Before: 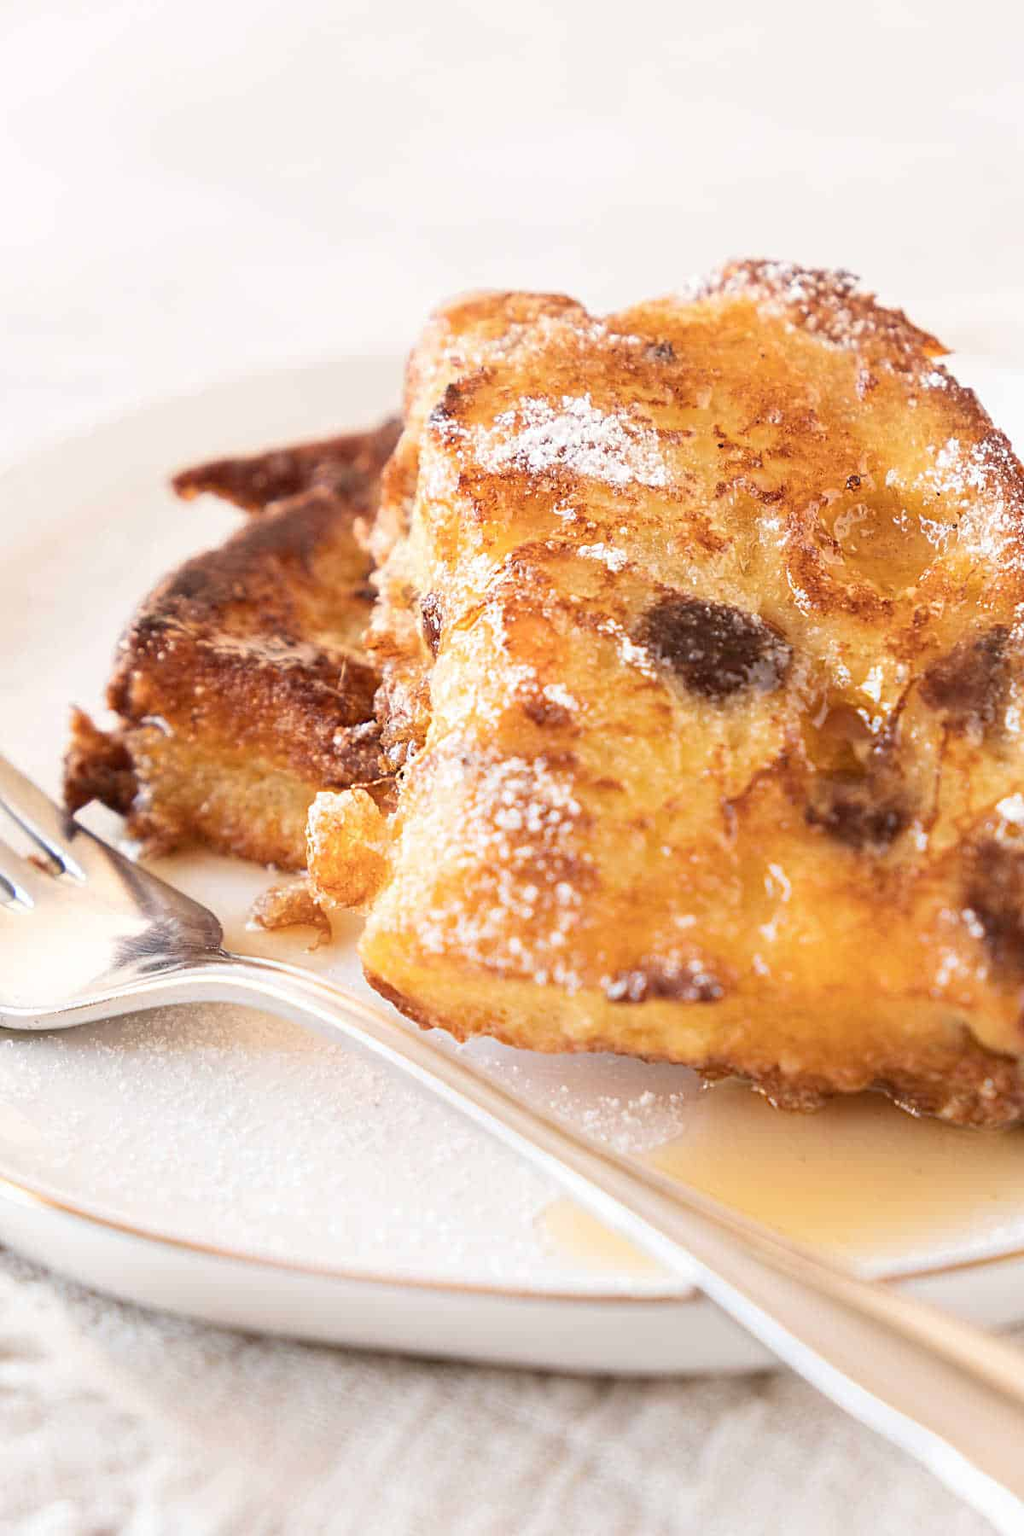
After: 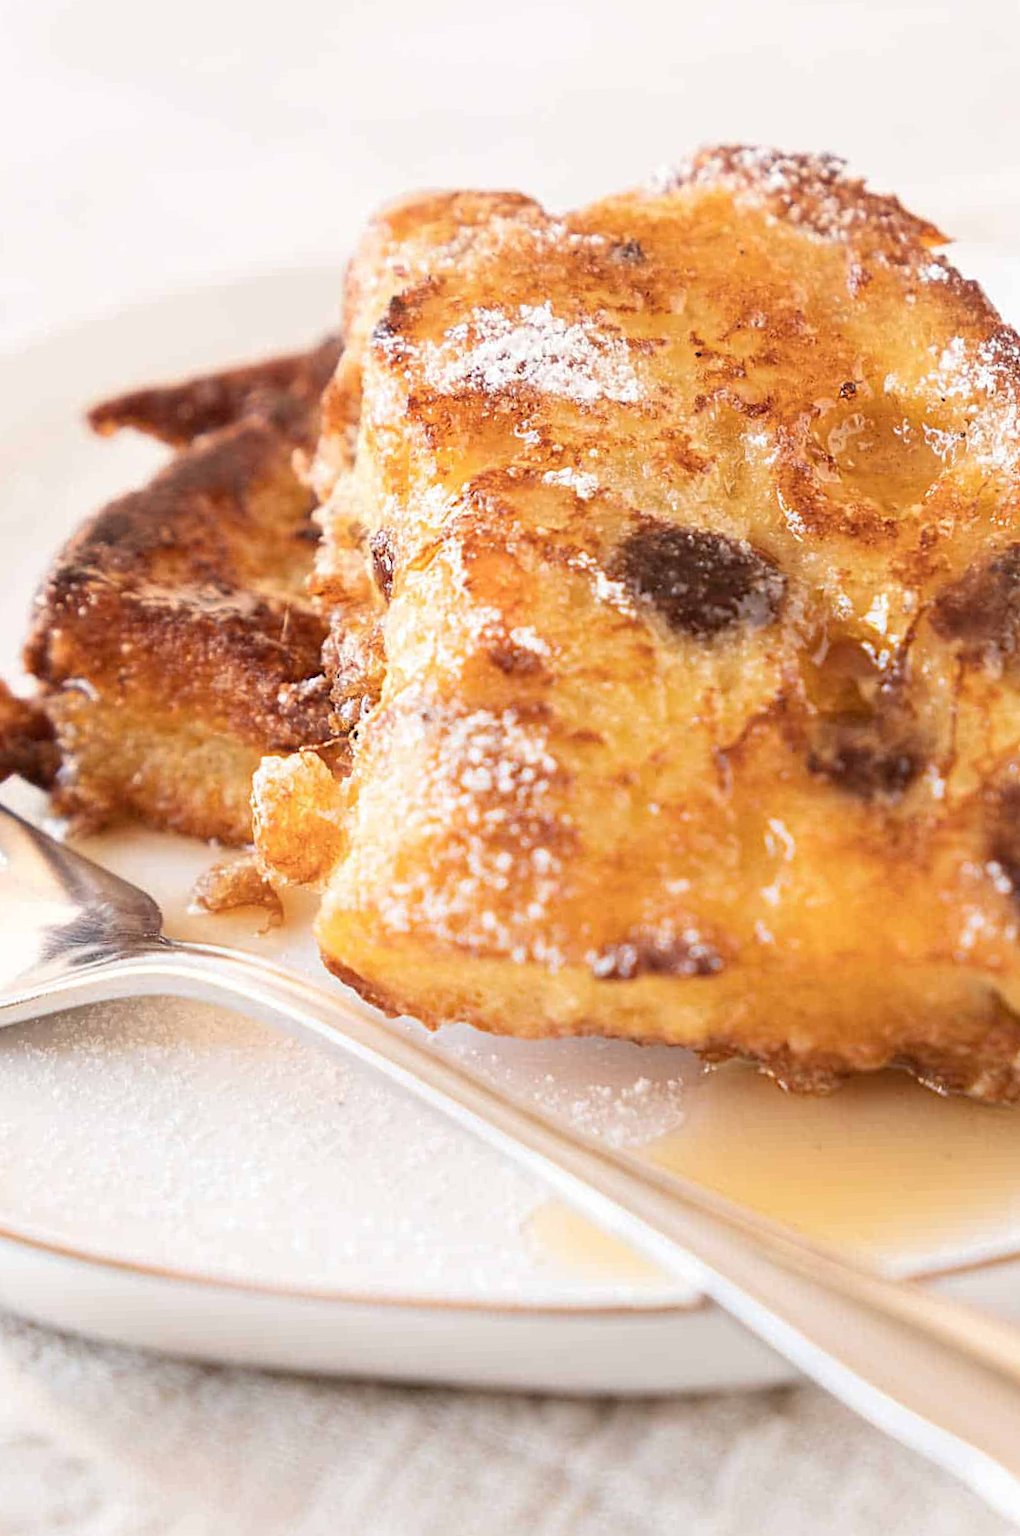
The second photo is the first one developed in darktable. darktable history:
crop and rotate: angle 2.04°, left 5.967%, top 5.675%
